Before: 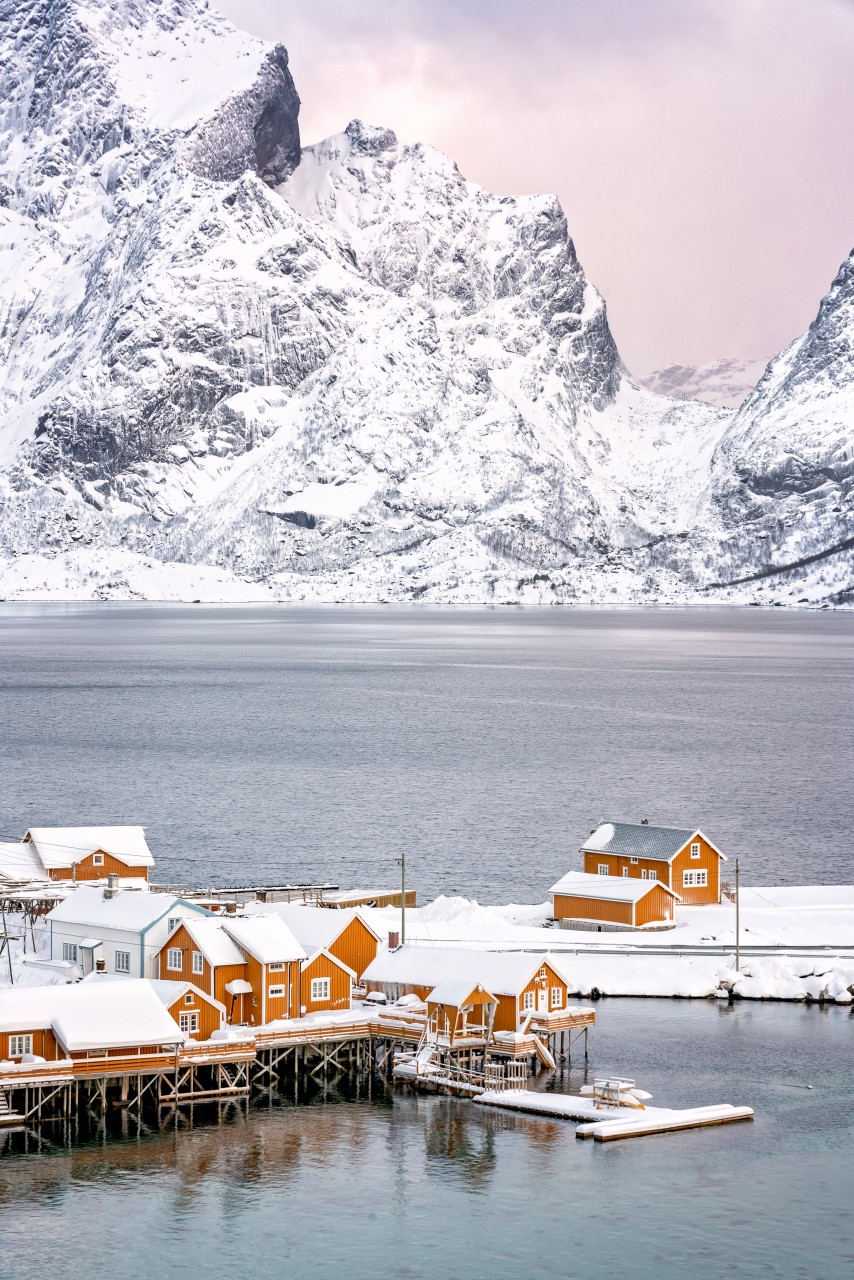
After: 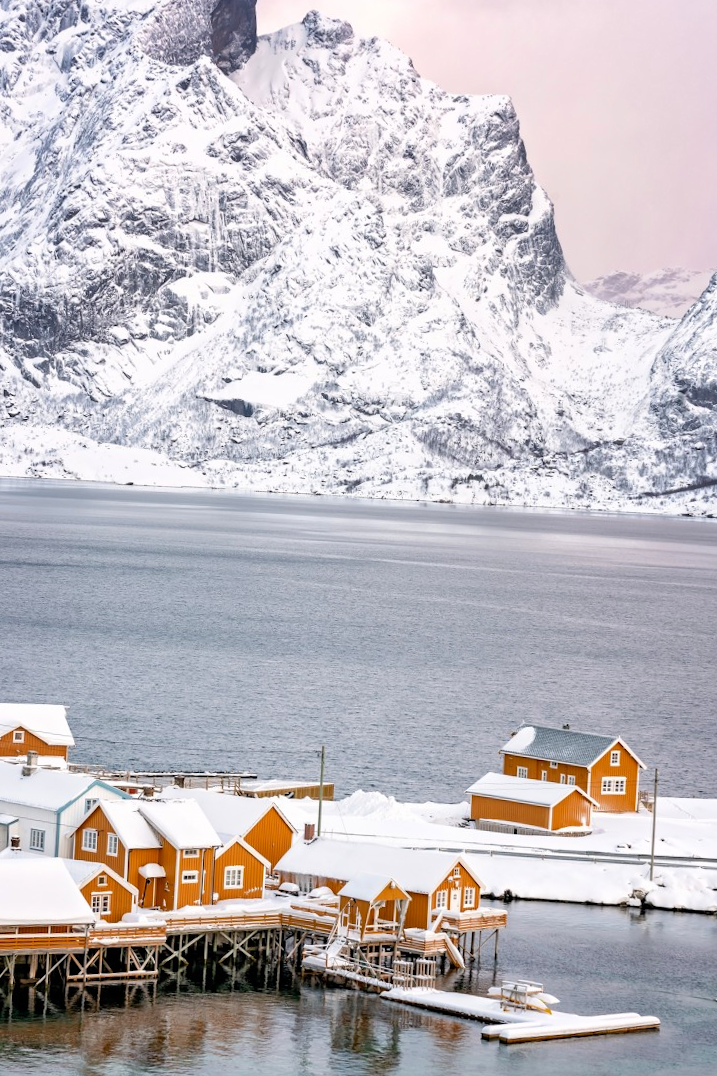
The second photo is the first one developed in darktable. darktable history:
color balance rgb: perceptual saturation grading › global saturation 0.681%, global vibrance 20%
crop and rotate: angle -2.93°, left 5.029%, top 5.179%, right 4.65%, bottom 4.407%
